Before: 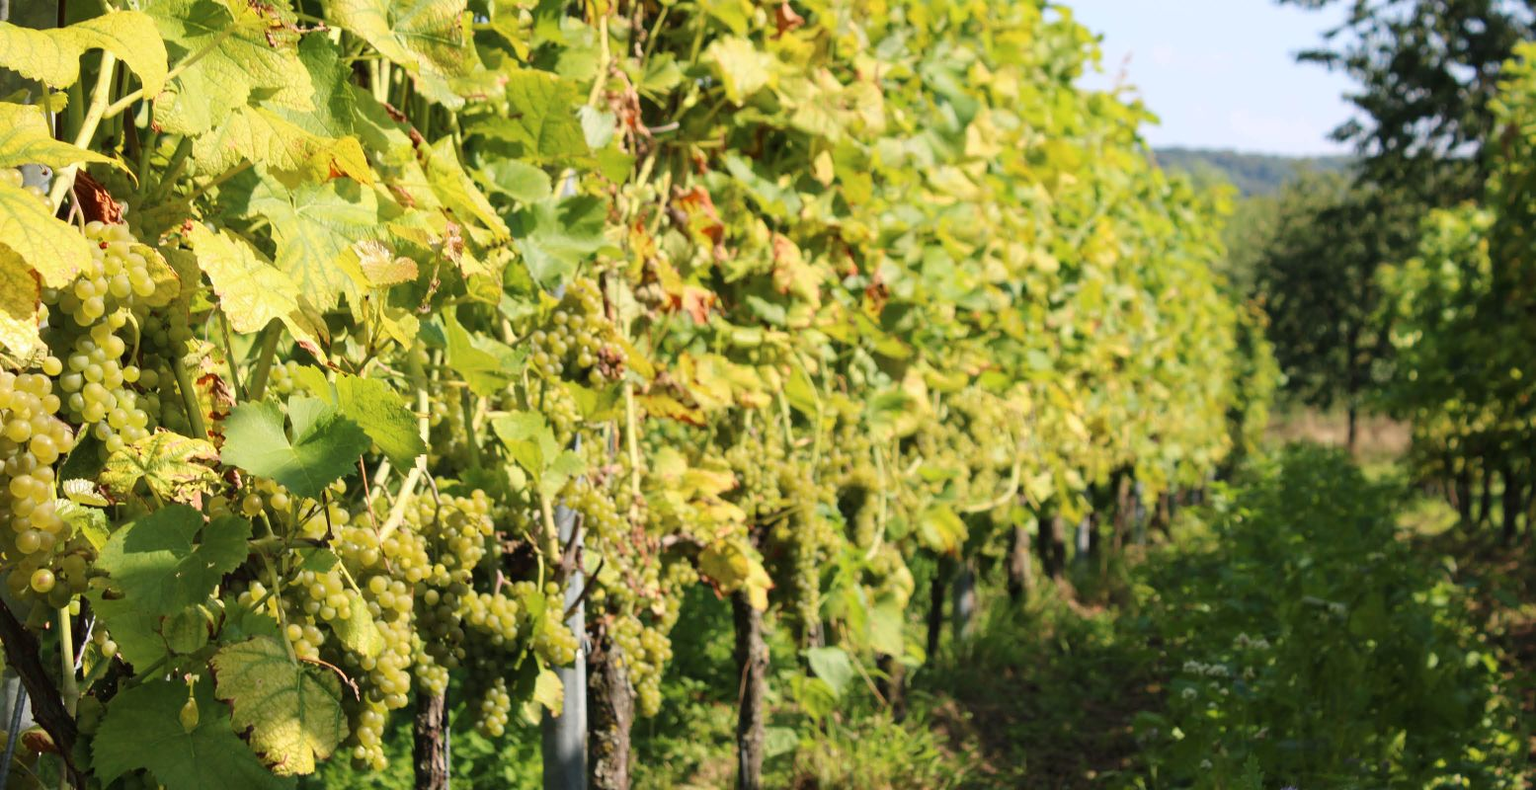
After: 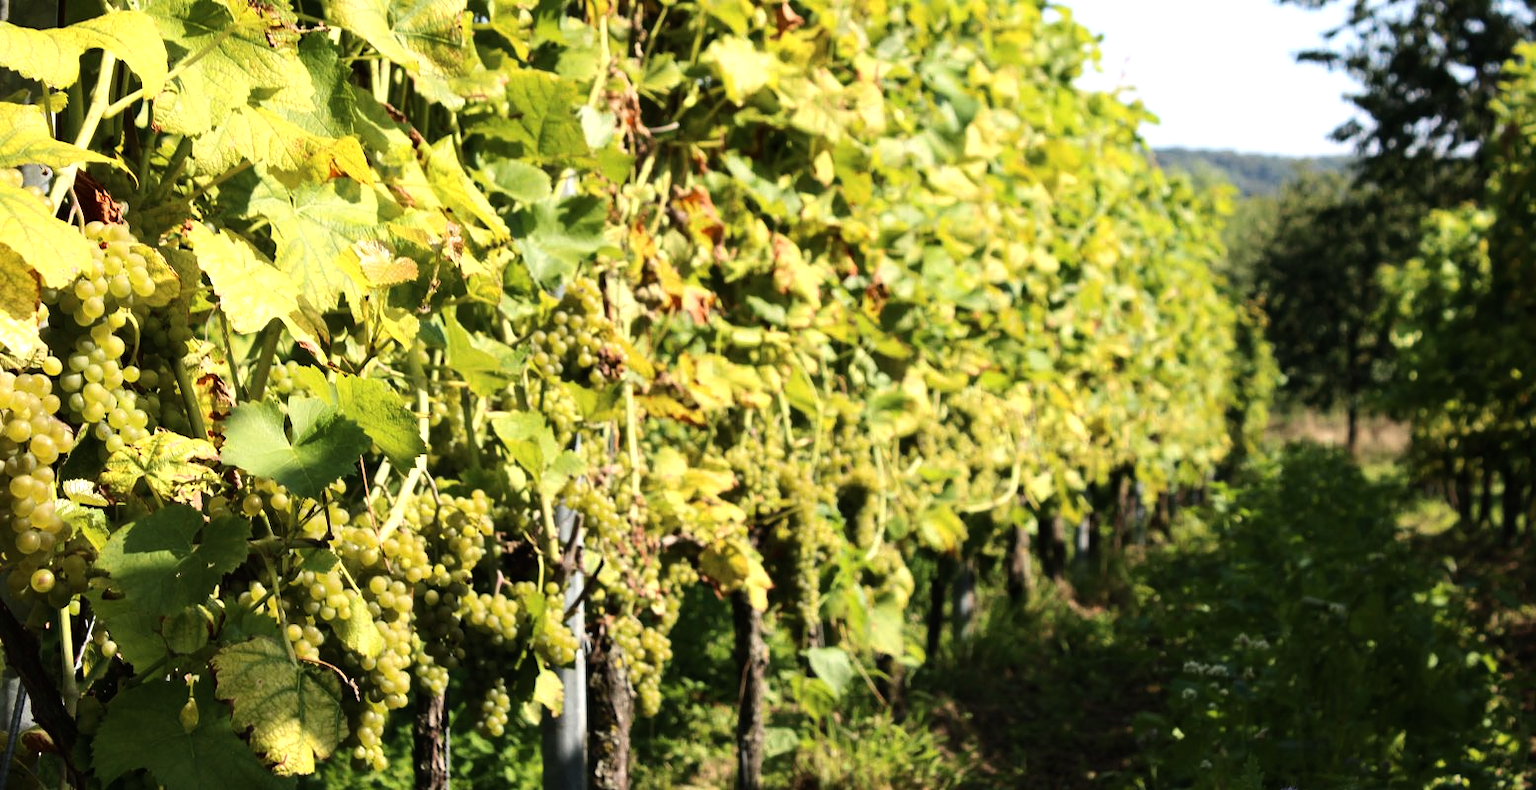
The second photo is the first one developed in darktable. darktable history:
tone equalizer: -8 EV -1.08 EV, -7 EV -1.01 EV, -6 EV -0.867 EV, -5 EV -0.578 EV, -3 EV 0.578 EV, -2 EV 0.867 EV, -1 EV 1.01 EV, +0 EV 1.08 EV, edges refinement/feathering 500, mask exposure compensation -1.57 EV, preserve details no
exposure: exposure -0.492 EV, compensate highlight preservation false
